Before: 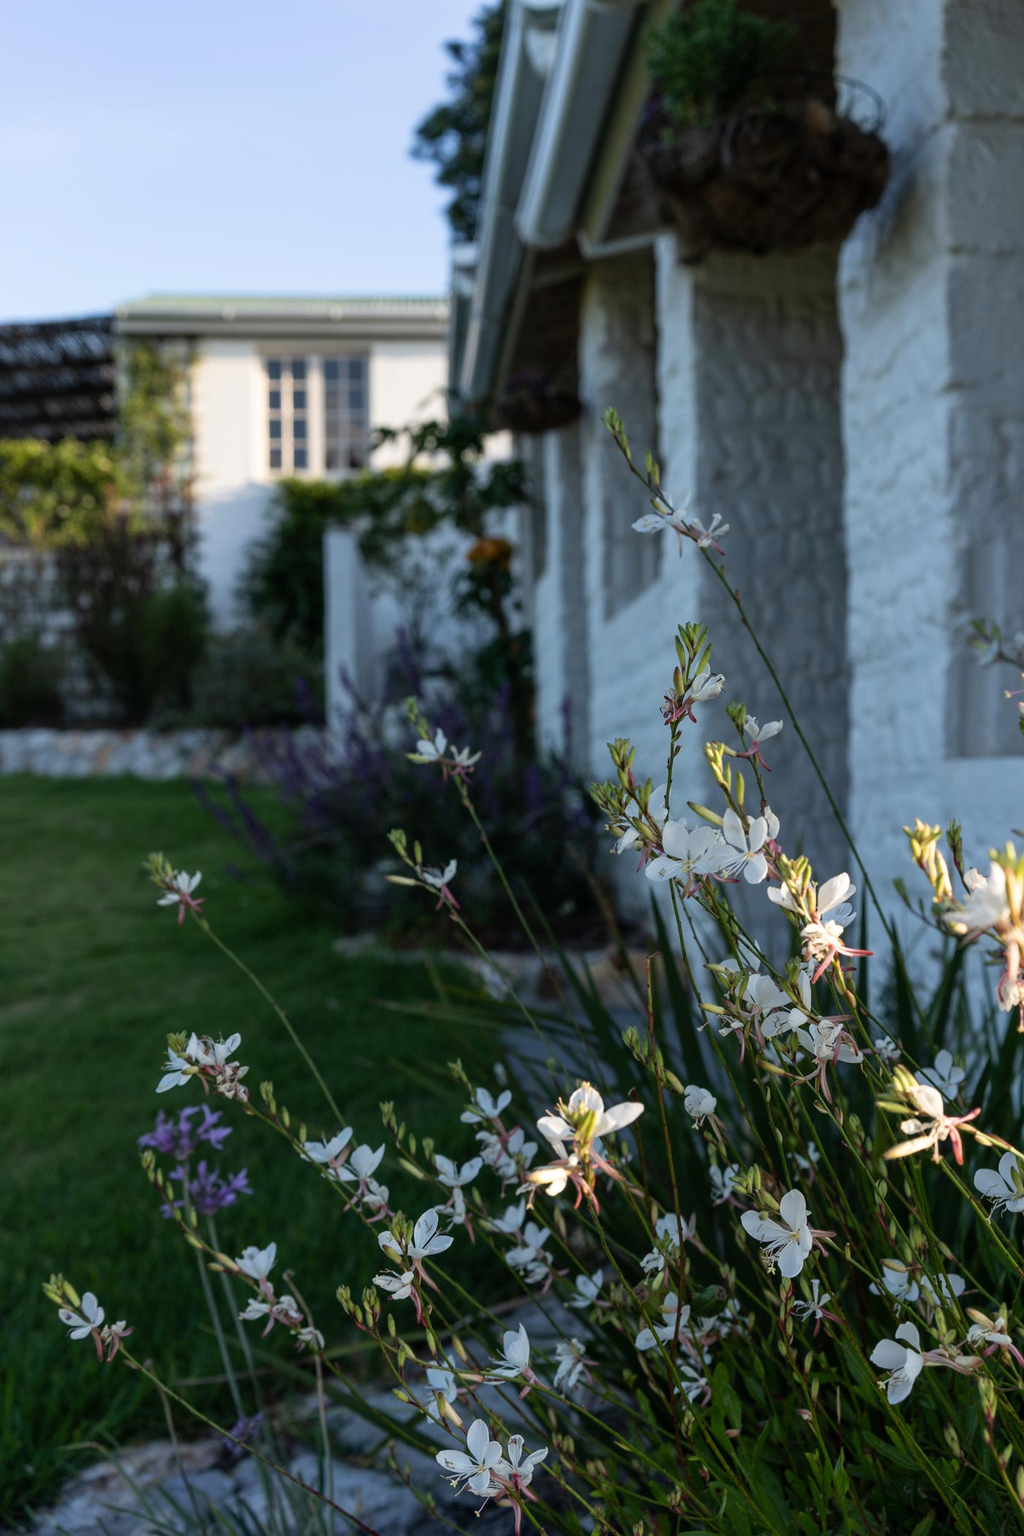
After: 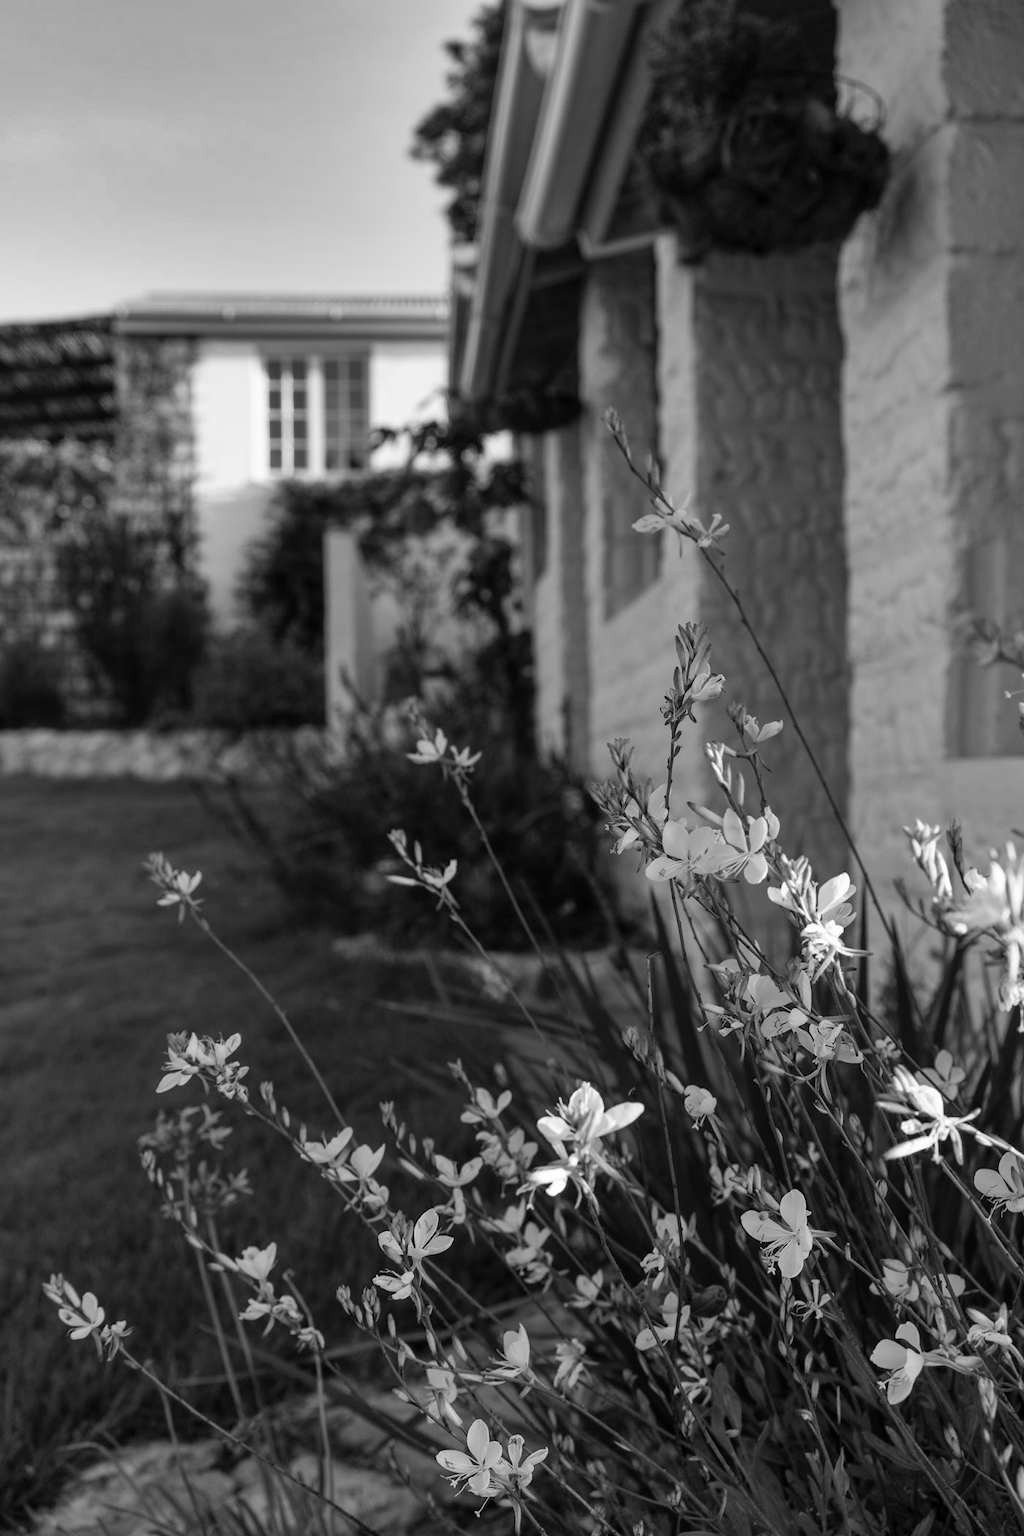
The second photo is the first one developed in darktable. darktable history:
monochrome: on, module defaults
shadows and highlights: shadows 30.63, highlights -63.22, shadows color adjustment 98%, highlights color adjustment 58.61%, soften with gaussian
